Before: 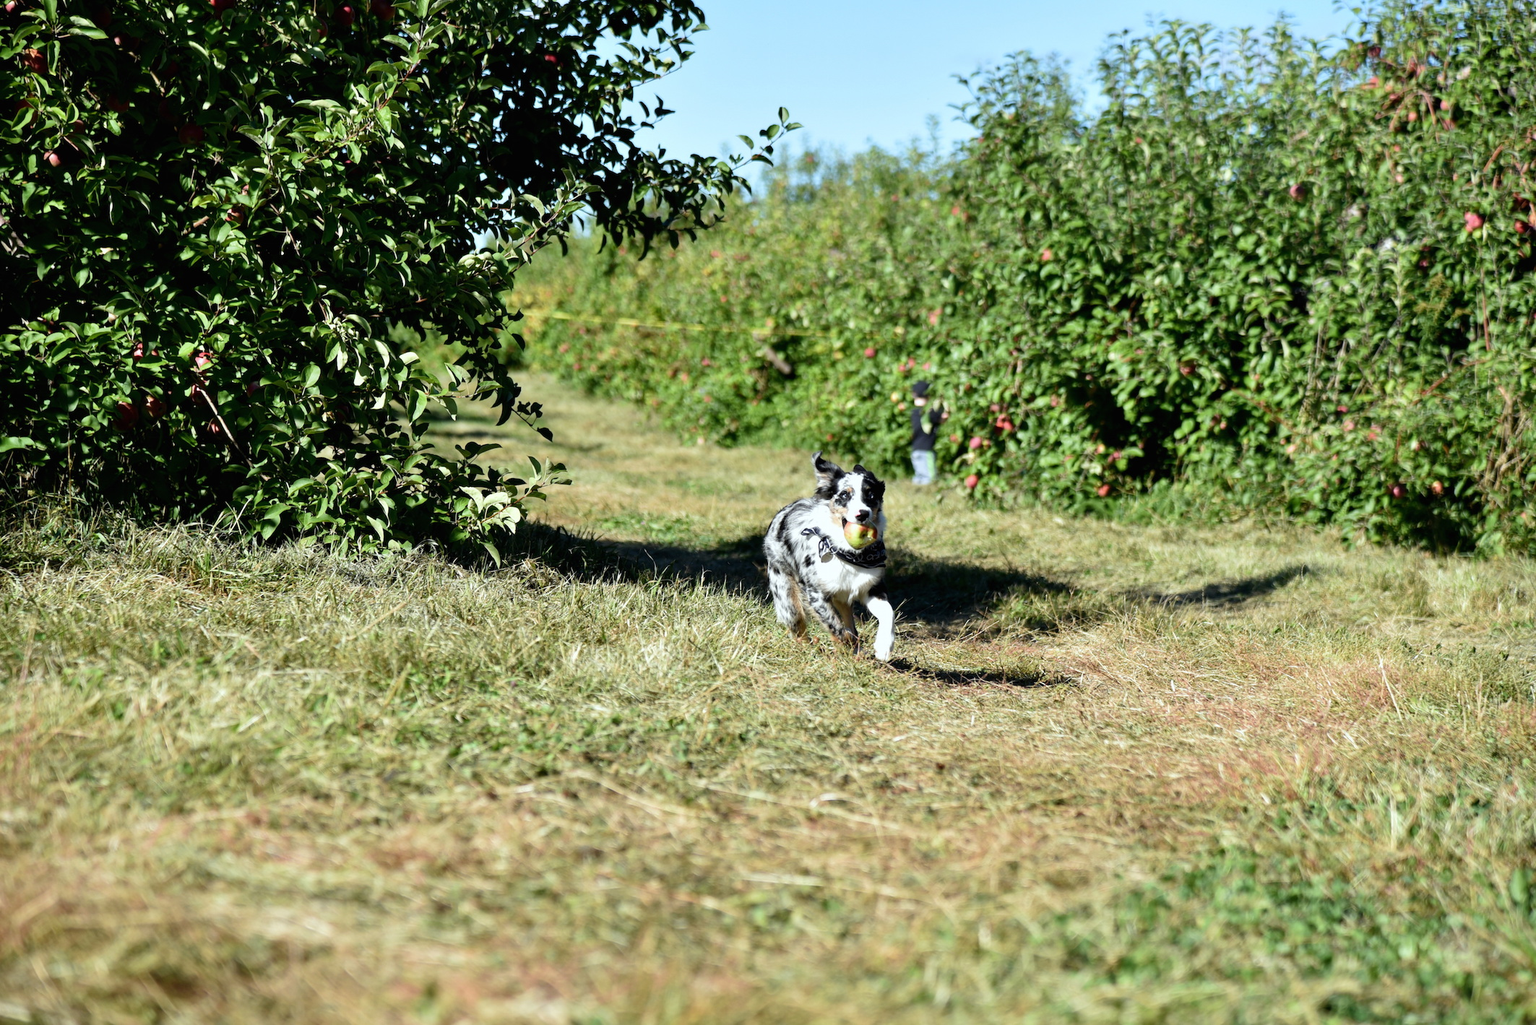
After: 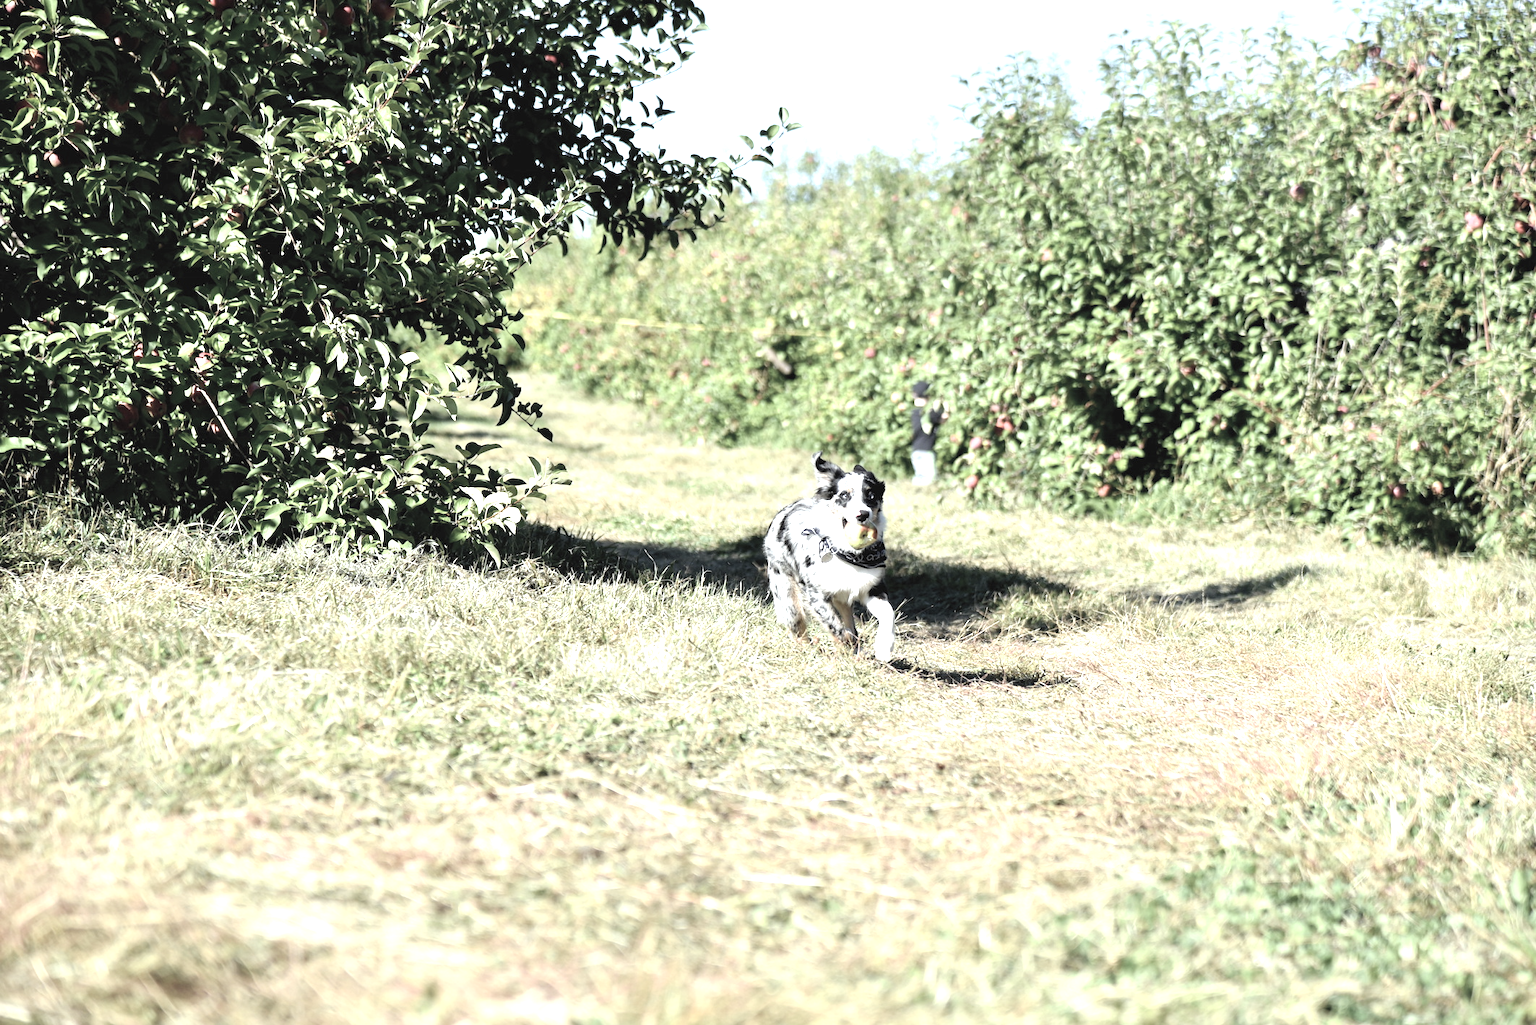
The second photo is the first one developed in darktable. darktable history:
exposure: black level correction 0, exposure 1.1 EV, compensate highlight preservation false
contrast brightness saturation: brightness 0.18, saturation -0.5
